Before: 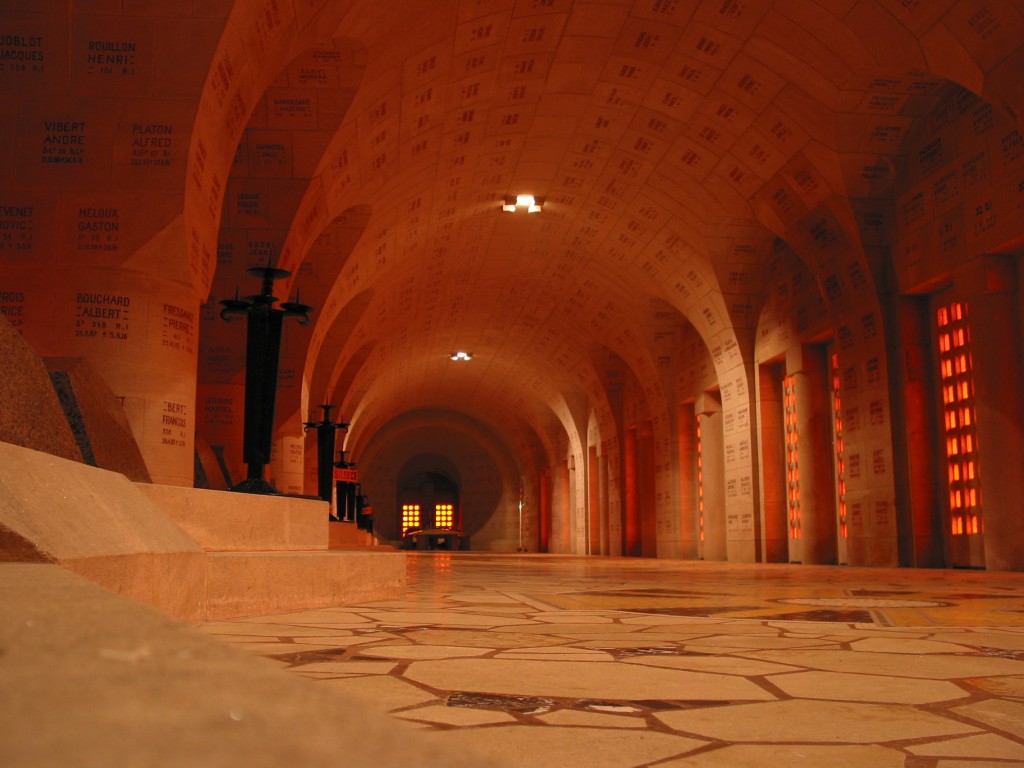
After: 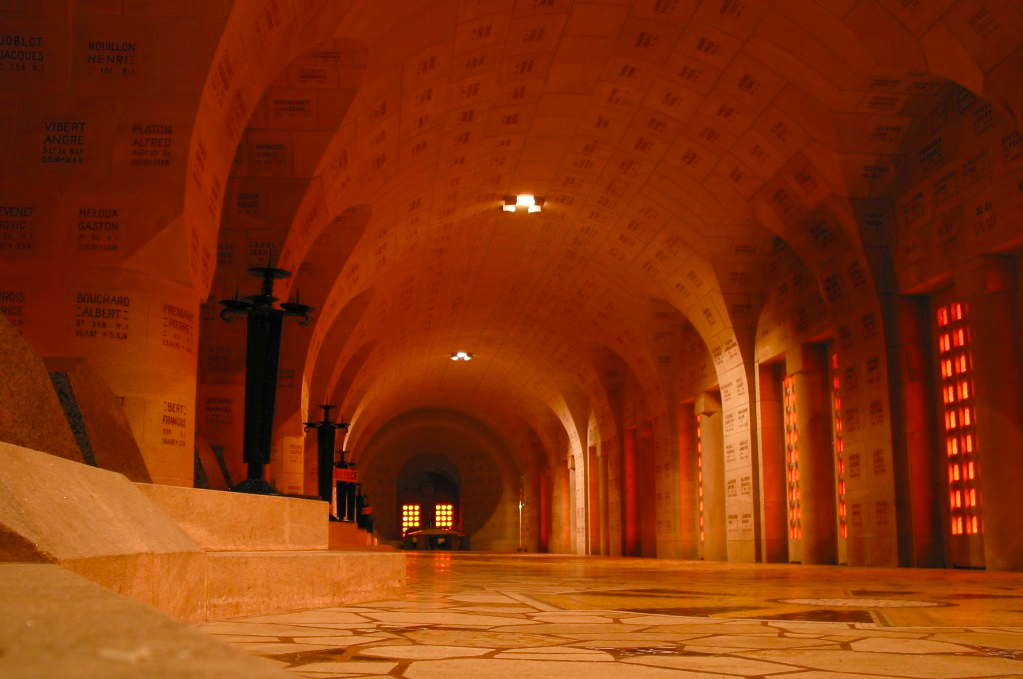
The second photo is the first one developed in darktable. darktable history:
crop and rotate: top 0%, bottom 11.49%
white balance: emerald 1
color balance rgb: linear chroma grading › shadows 32%, linear chroma grading › global chroma -2%, linear chroma grading › mid-tones 4%, perceptual saturation grading › global saturation -2%, perceptual saturation grading › highlights -8%, perceptual saturation grading › mid-tones 8%, perceptual saturation grading › shadows 4%, perceptual brilliance grading › highlights 8%, perceptual brilliance grading › mid-tones 4%, perceptual brilliance grading › shadows 2%, global vibrance 16%, saturation formula JzAzBz (2021)
